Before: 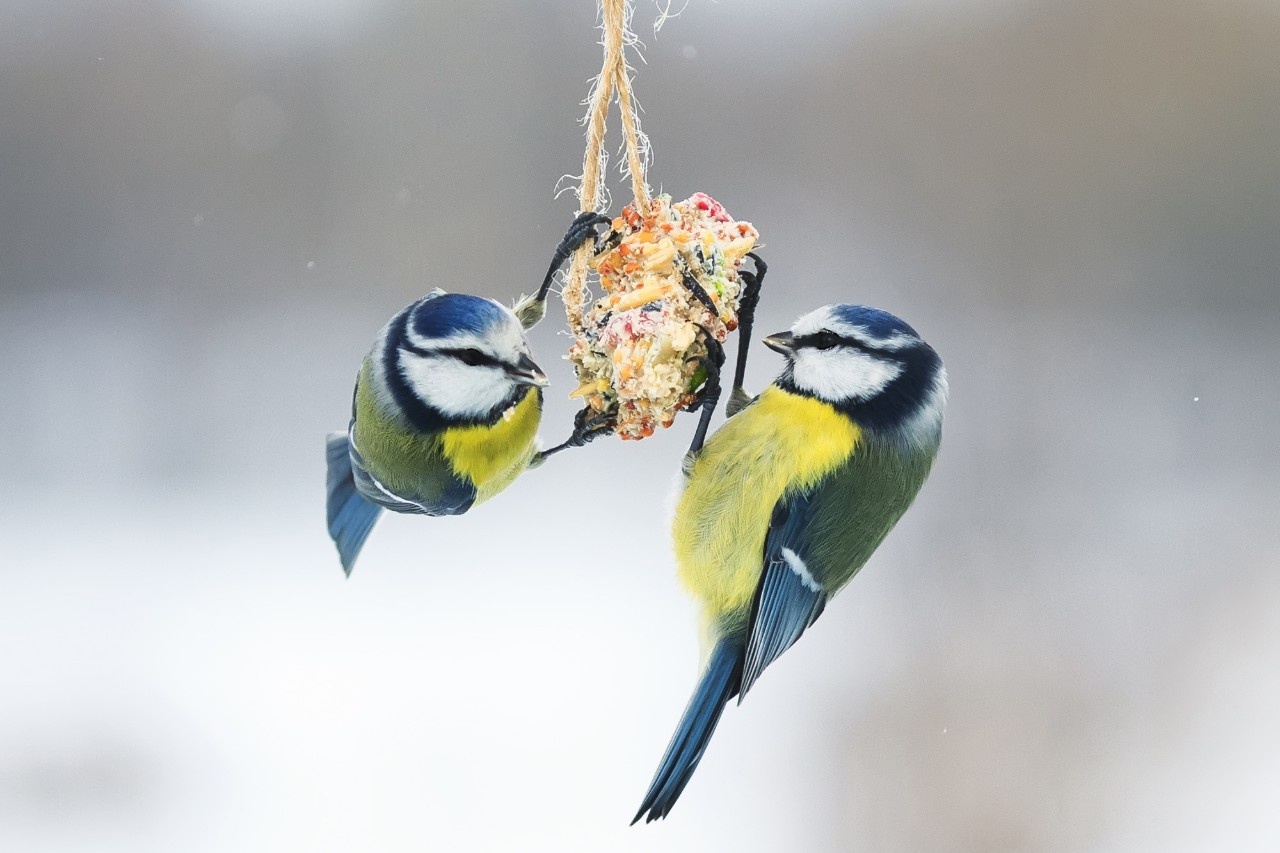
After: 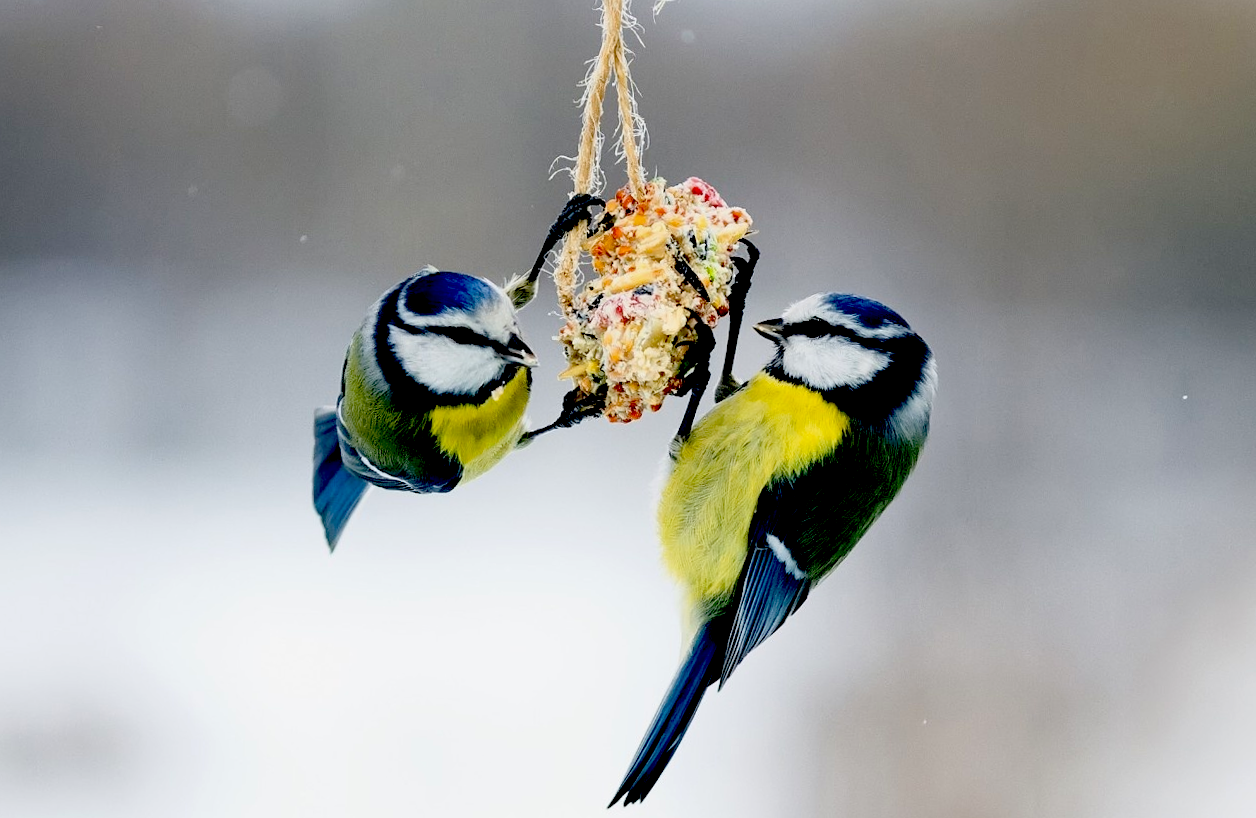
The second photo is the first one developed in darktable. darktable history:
rotate and perspective: rotation 1.57°, crop left 0.018, crop right 0.982, crop top 0.039, crop bottom 0.961
exposure: black level correction 0.1, exposure -0.092 EV, compensate highlight preservation false
